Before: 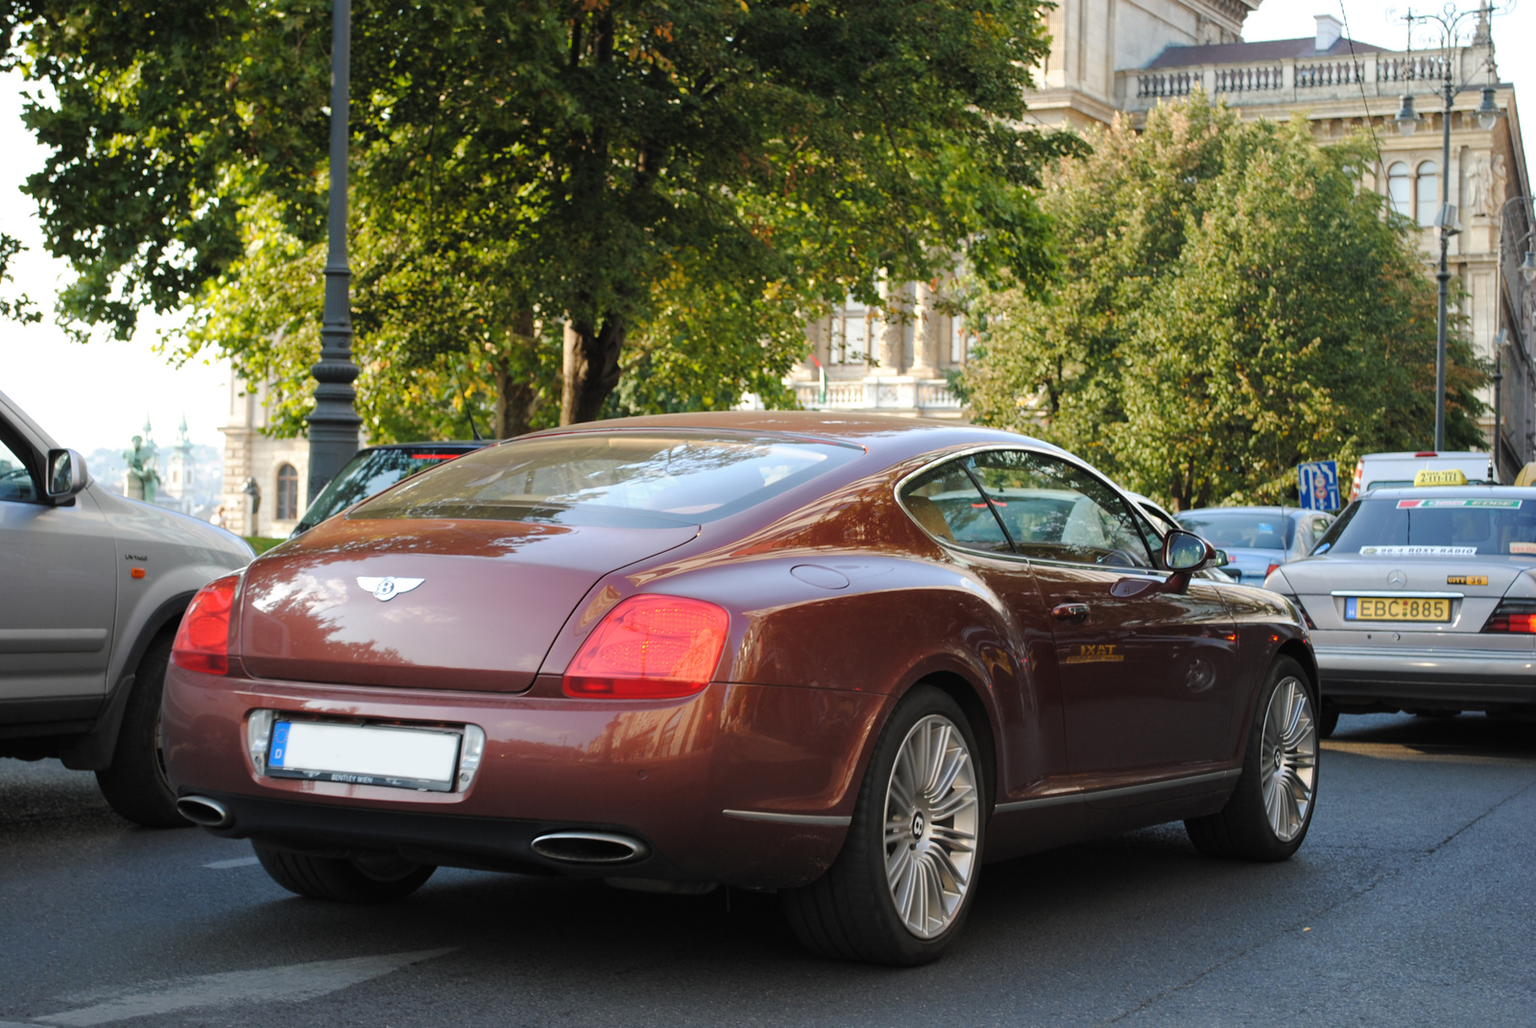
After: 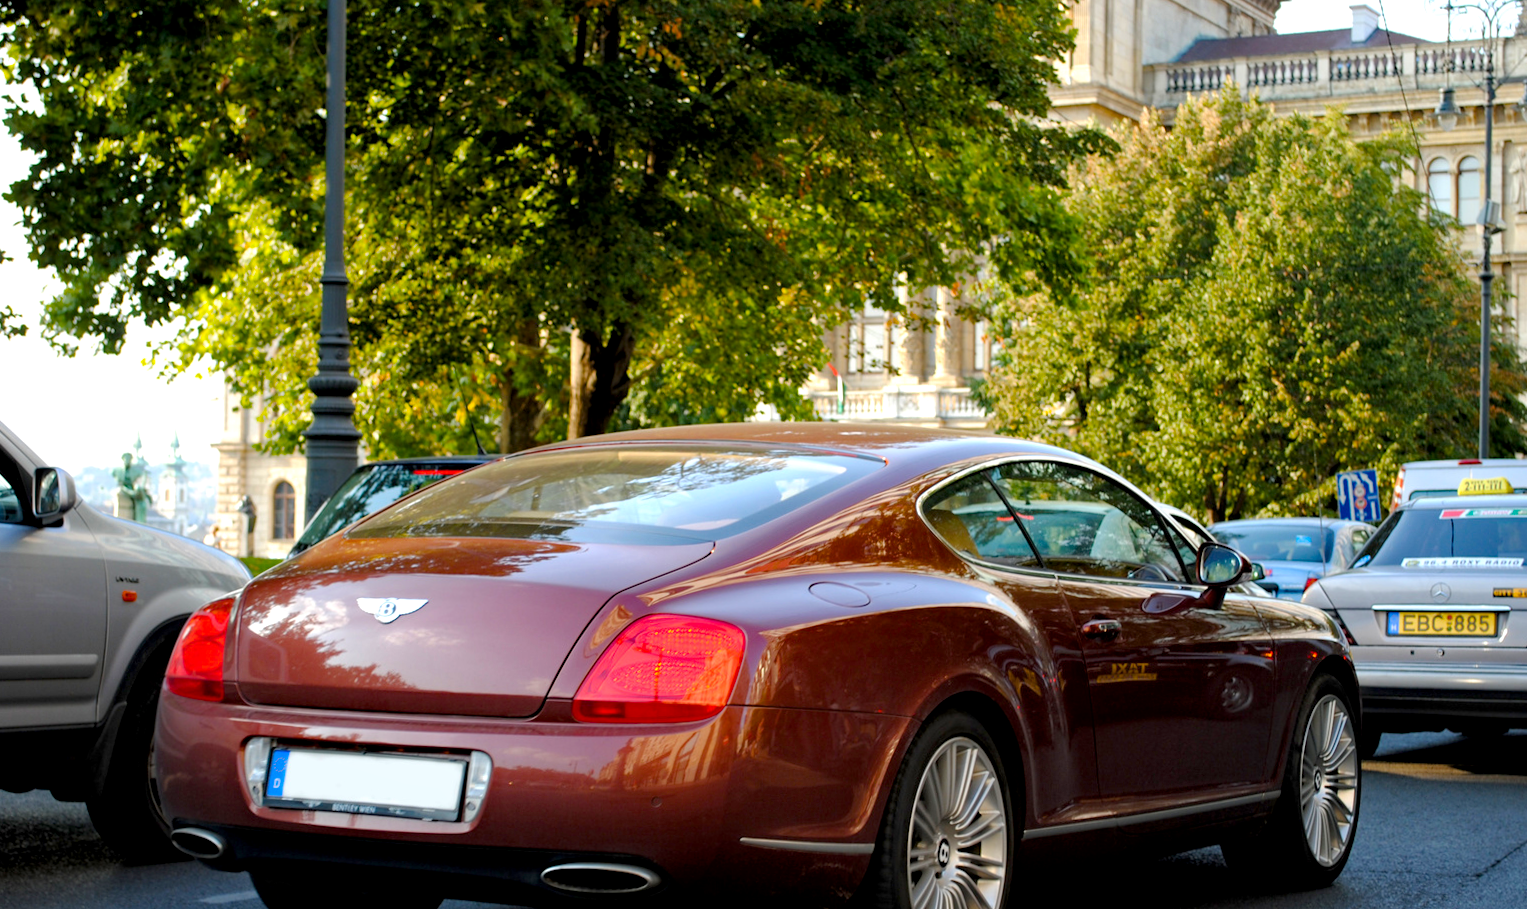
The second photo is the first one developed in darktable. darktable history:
haze removal: compatibility mode true, adaptive false
exposure: black level correction 0.007, exposure 0.158 EV, compensate highlight preservation false
crop and rotate: angle 0.443°, left 0.386%, right 3.07%, bottom 14.104%
local contrast: mode bilateral grid, contrast 20, coarseness 50, detail 119%, midtone range 0.2
color balance rgb: power › hue 329.59°, global offset › hue 169.15°, perceptual saturation grading › global saturation 24.915%
